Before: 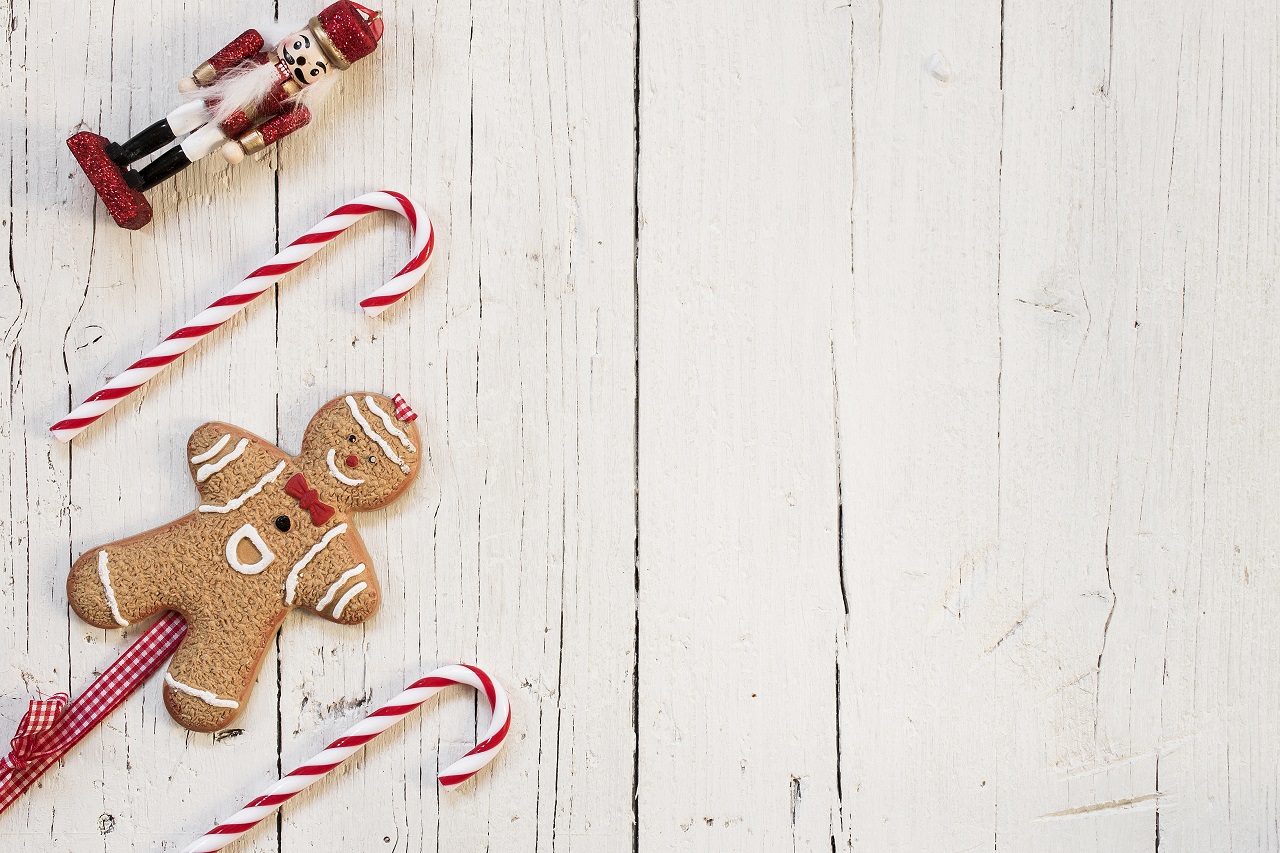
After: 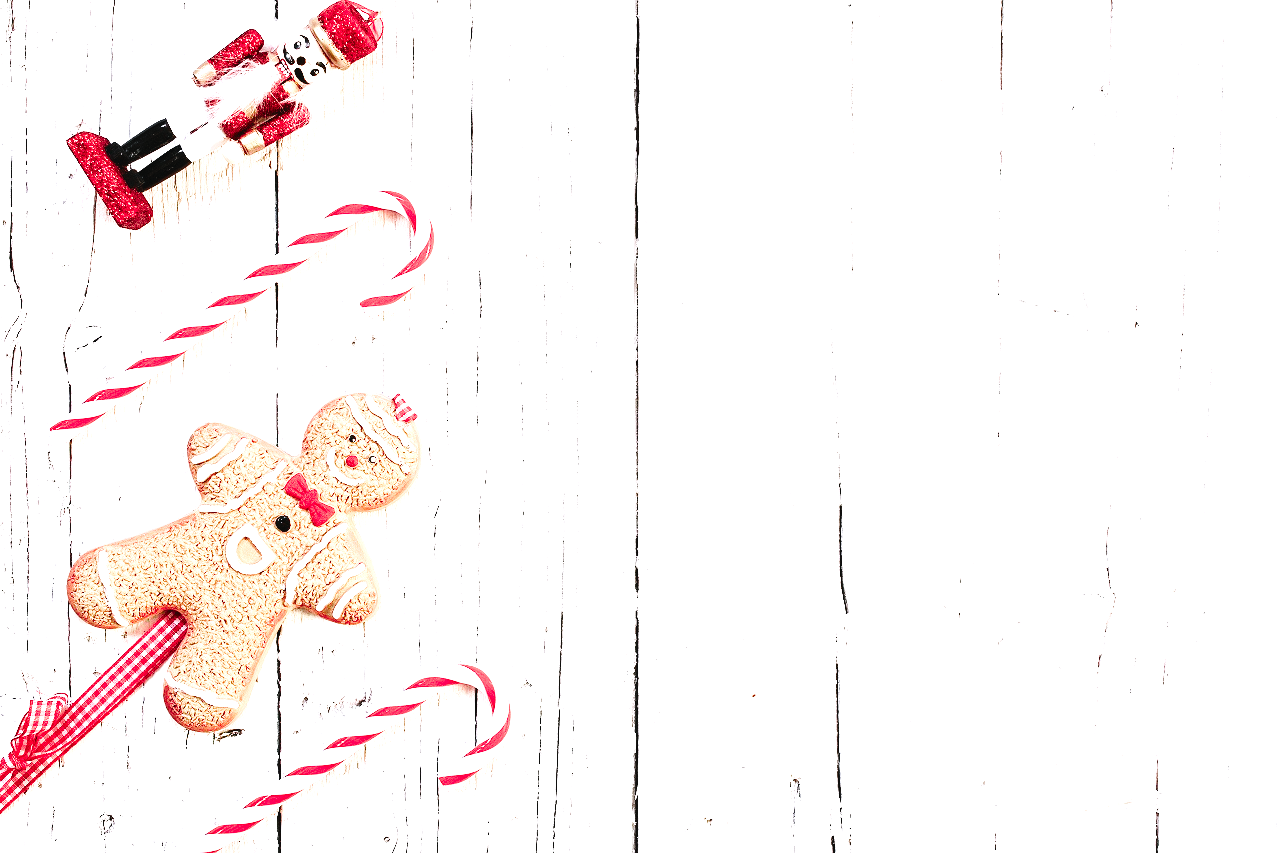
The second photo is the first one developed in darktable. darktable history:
exposure: black level correction -0.005, exposure 1 EV, compensate highlight preservation false
white balance: red 0.983, blue 1.036
color correction: highlights a* -0.137, highlights b* 0.137
grain: coarseness 0.09 ISO
color zones: curves: ch0 [(0, 0.466) (0.128, 0.466) (0.25, 0.5) (0.375, 0.456) (0.5, 0.5) (0.625, 0.5) (0.737, 0.652) (0.875, 0.5)]; ch1 [(0, 0.603) (0.125, 0.618) (0.261, 0.348) (0.372, 0.353) (0.497, 0.363) (0.611, 0.45) (0.731, 0.427) (0.875, 0.518) (0.998, 0.652)]; ch2 [(0, 0.559) (0.125, 0.451) (0.253, 0.564) (0.37, 0.578) (0.5, 0.466) (0.625, 0.471) (0.731, 0.471) (0.88, 0.485)]
color balance rgb: shadows lift › chroma 2%, shadows lift › hue 135.47°, highlights gain › chroma 2%, highlights gain › hue 291.01°, global offset › luminance 0.5%, perceptual saturation grading › global saturation -10.8%, perceptual saturation grading › highlights -26.83%, perceptual saturation grading › shadows 21.25%, perceptual brilliance grading › highlights 17.77%, perceptual brilliance grading › mid-tones 31.71%, perceptual brilliance grading › shadows -31.01%, global vibrance 24.91%
base curve: curves: ch0 [(0, 0) (0.036, 0.025) (0.121, 0.166) (0.206, 0.329) (0.605, 0.79) (1, 1)], preserve colors none
contrast brightness saturation: contrast 0.03, brightness -0.04
